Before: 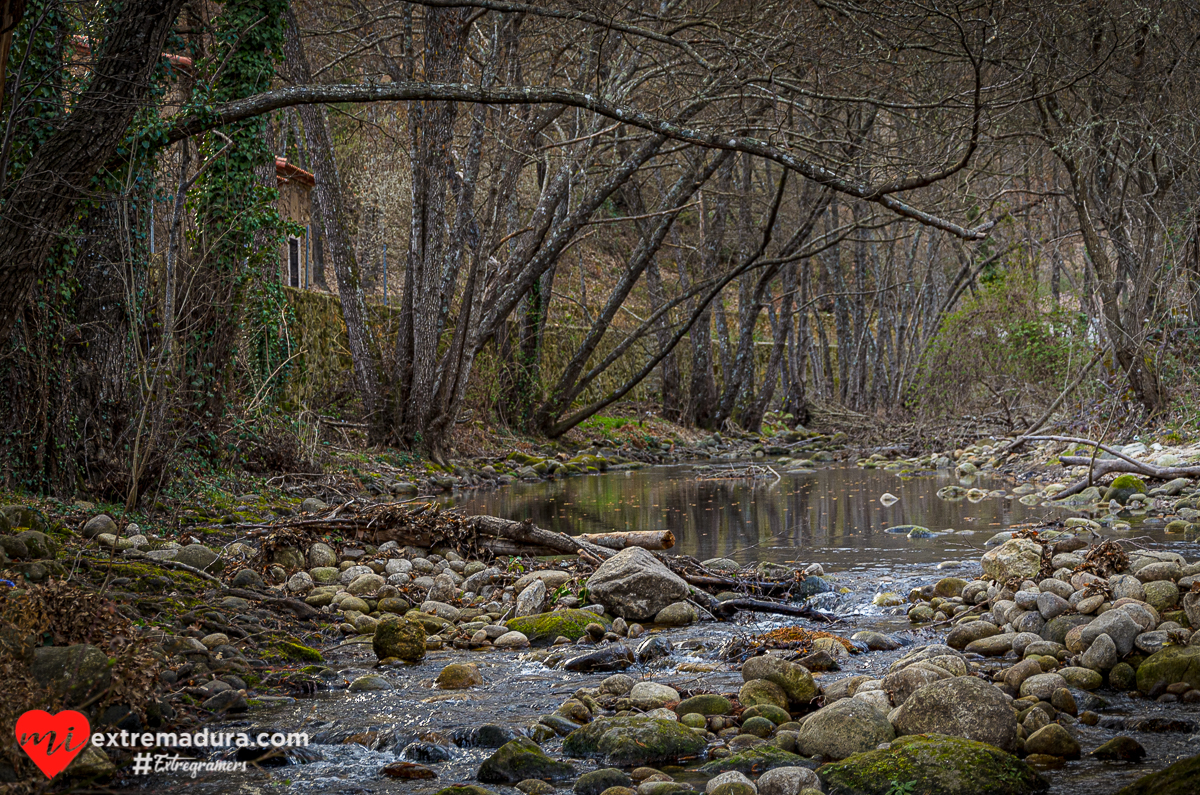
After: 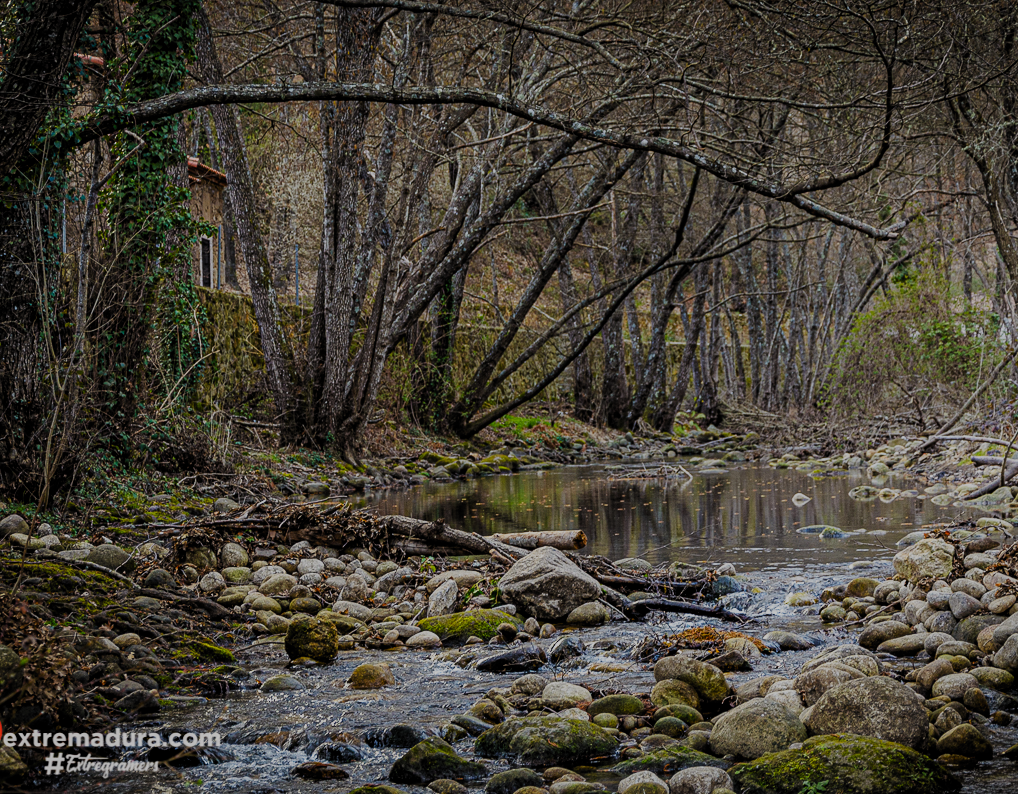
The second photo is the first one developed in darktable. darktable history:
crop: left 7.363%, right 7.788%
filmic rgb: black relative exposure -6.1 EV, white relative exposure 6.96 EV, hardness 2.25, preserve chrominance no, color science v5 (2021), contrast in shadows safe, contrast in highlights safe
